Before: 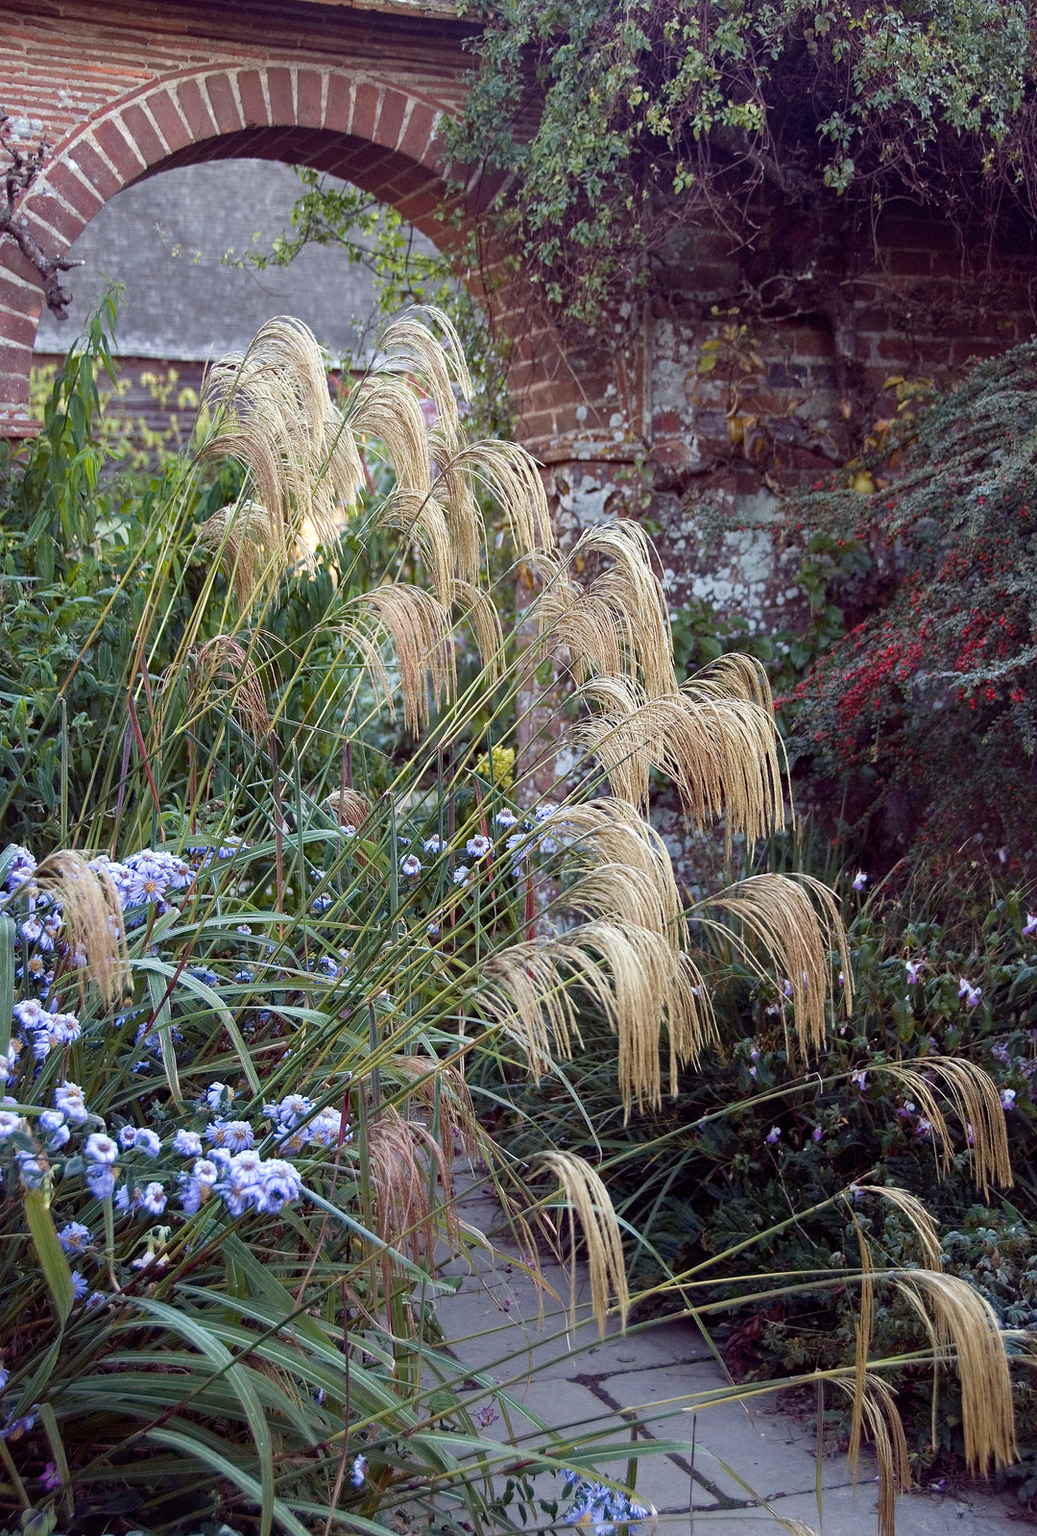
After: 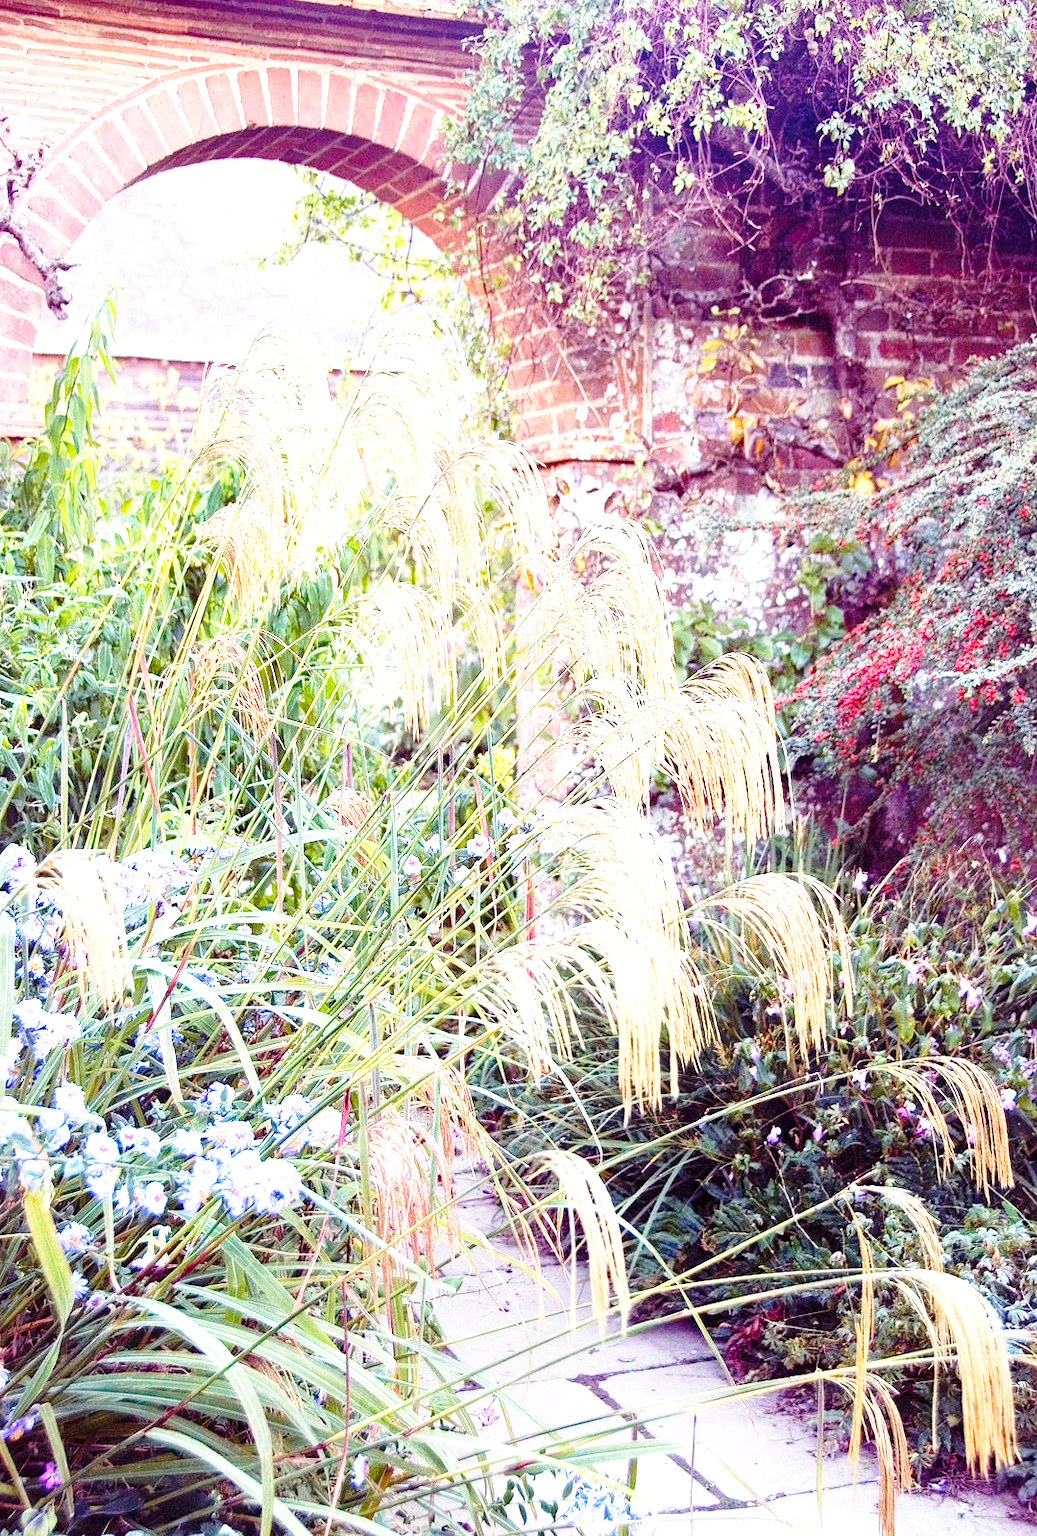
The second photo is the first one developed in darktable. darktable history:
color correction: highlights a* 0.704, highlights b* 2.87, saturation 1.09
exposure: exposure 2.01 EV, compensate highlight preservation false
base curve: curves: ch0 [(0, 0) (0.028, 0.03) (0.121, 0.232) (0.46, 0.748) (0.859, 0.968) (1, 1)], preserve colors none
